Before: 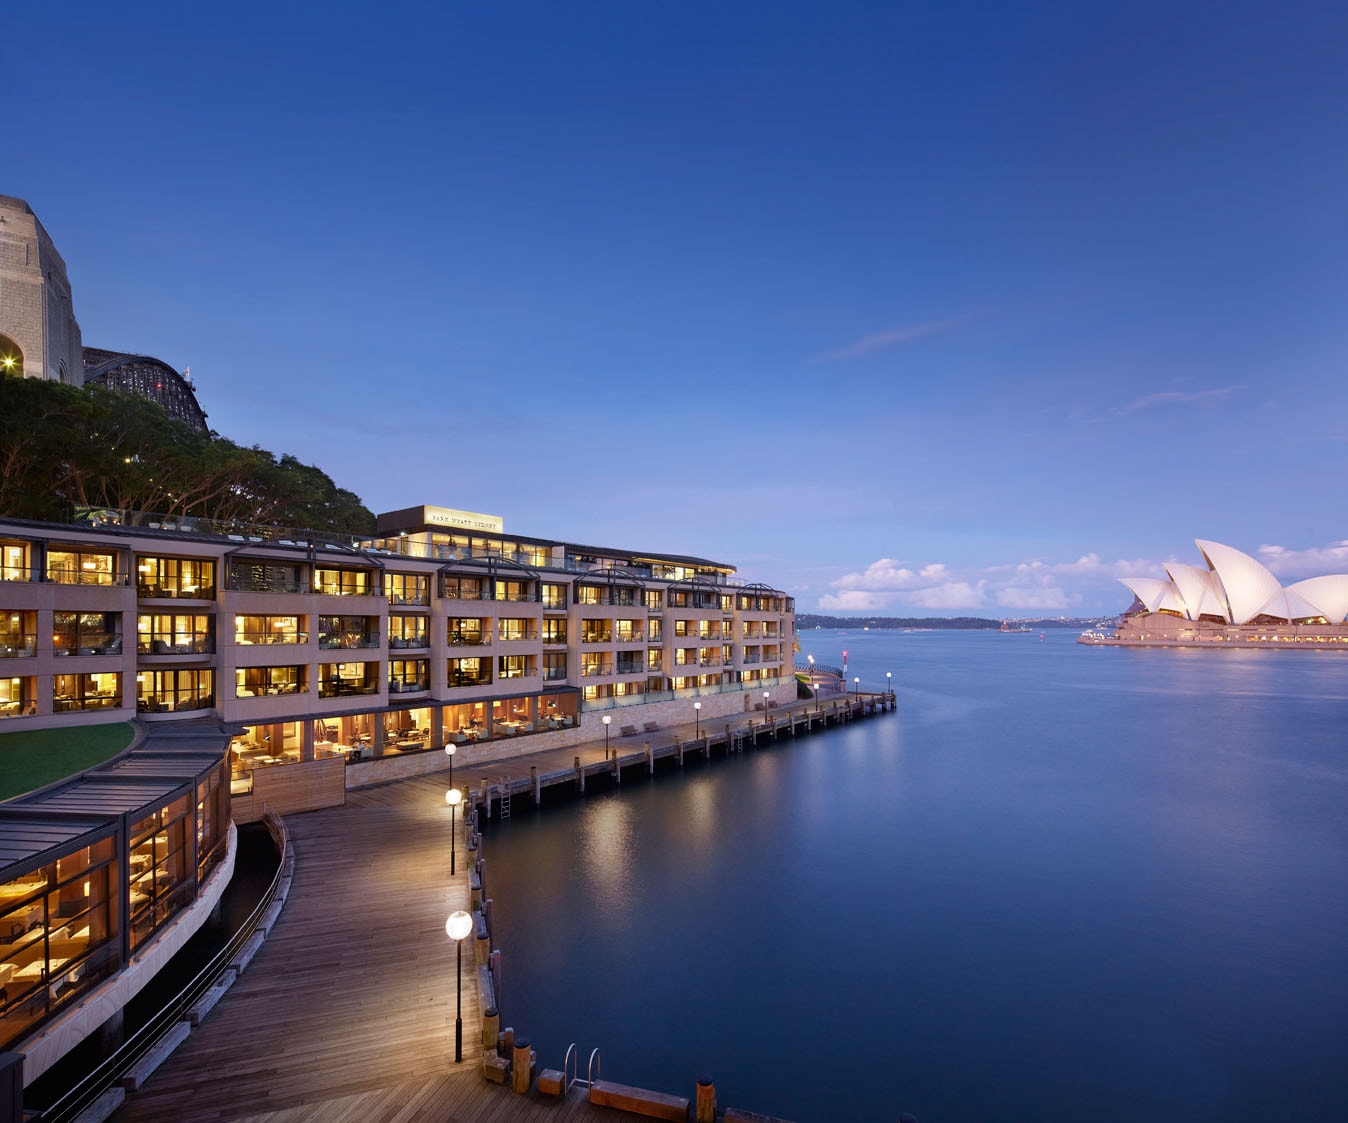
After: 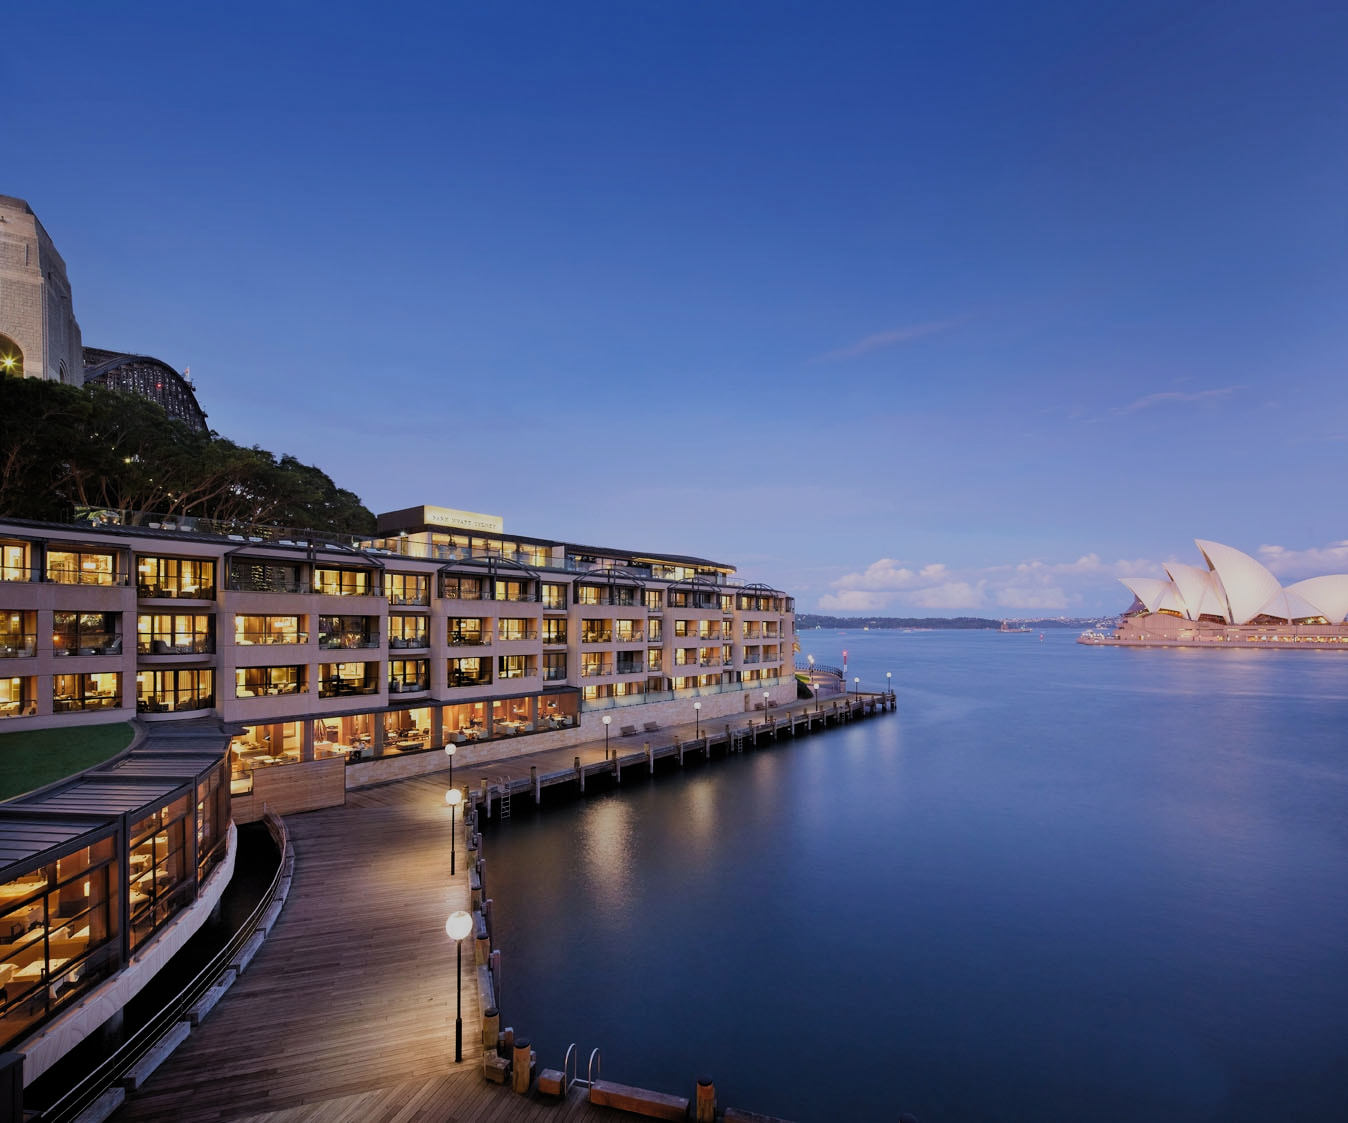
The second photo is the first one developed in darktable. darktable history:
tone equalizer: edges refinement/feathering 500, mask exposure compensation -1.57 EV, preserve details no
filmic rgb: black relative exposure -7.65 EV, white relative exposure 4.56 EV, hardness 3.61, preserve chrominance RGB euclidean norm, color science v5 (2021), contrast in shadows safe, contrast in highlights safe
